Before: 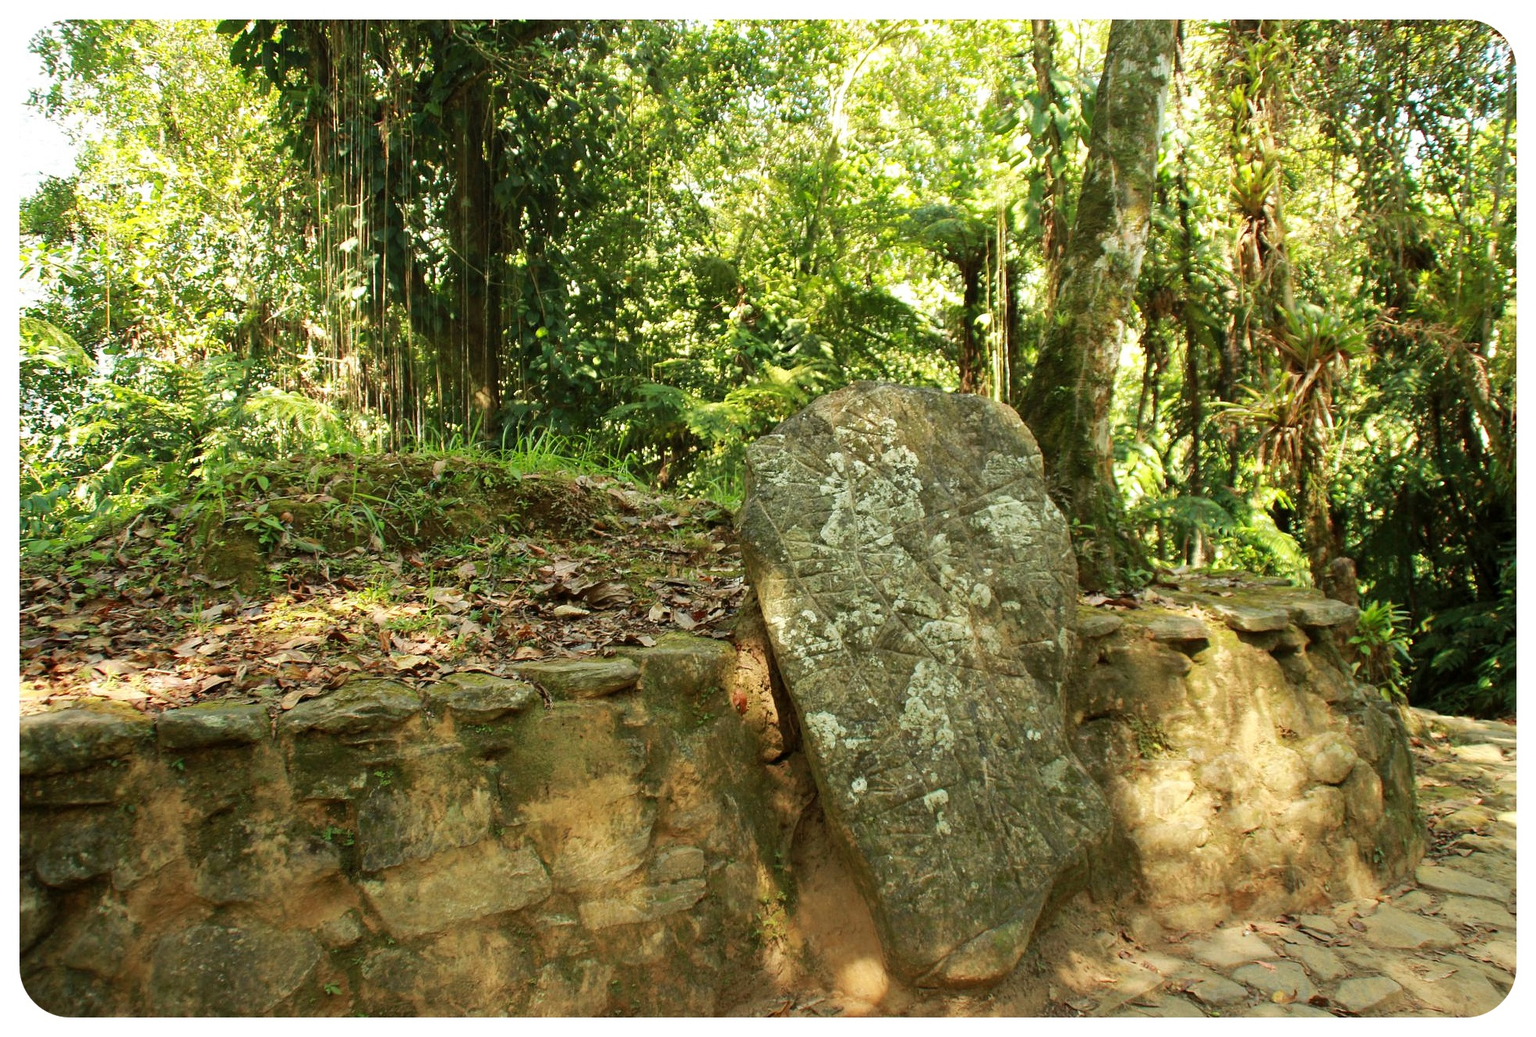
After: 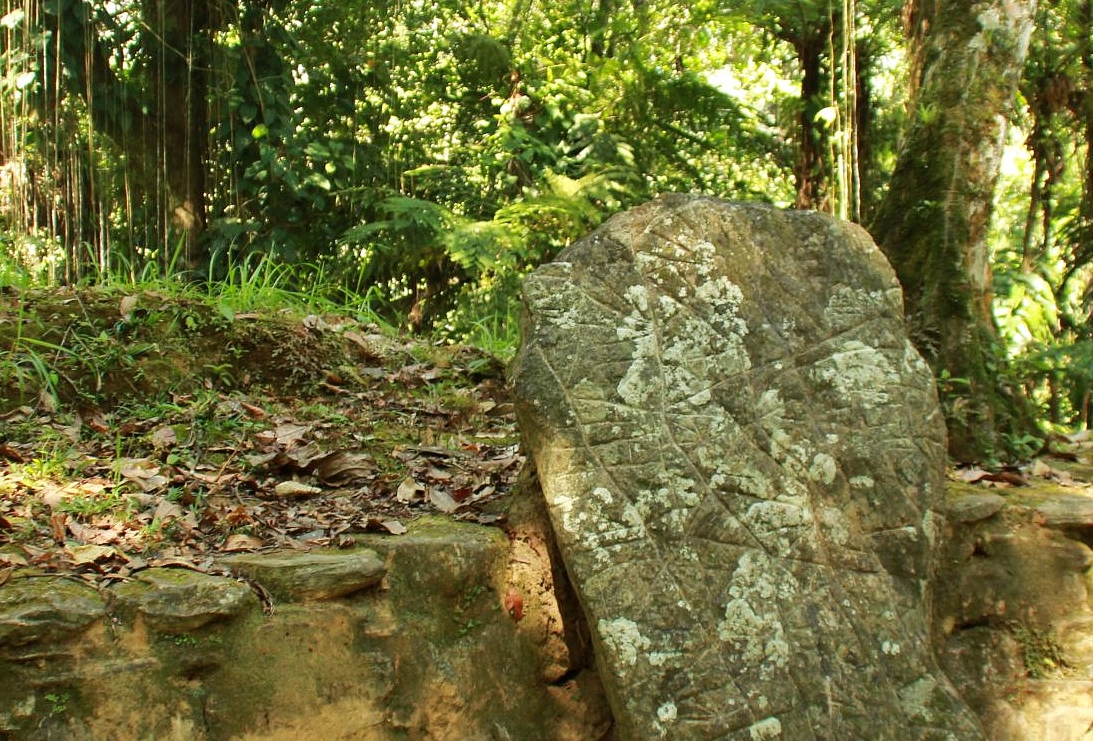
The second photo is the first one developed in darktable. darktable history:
crop and rotate: left 22.101%, top 22.22%, right 22.366%, bottom 22.035%
